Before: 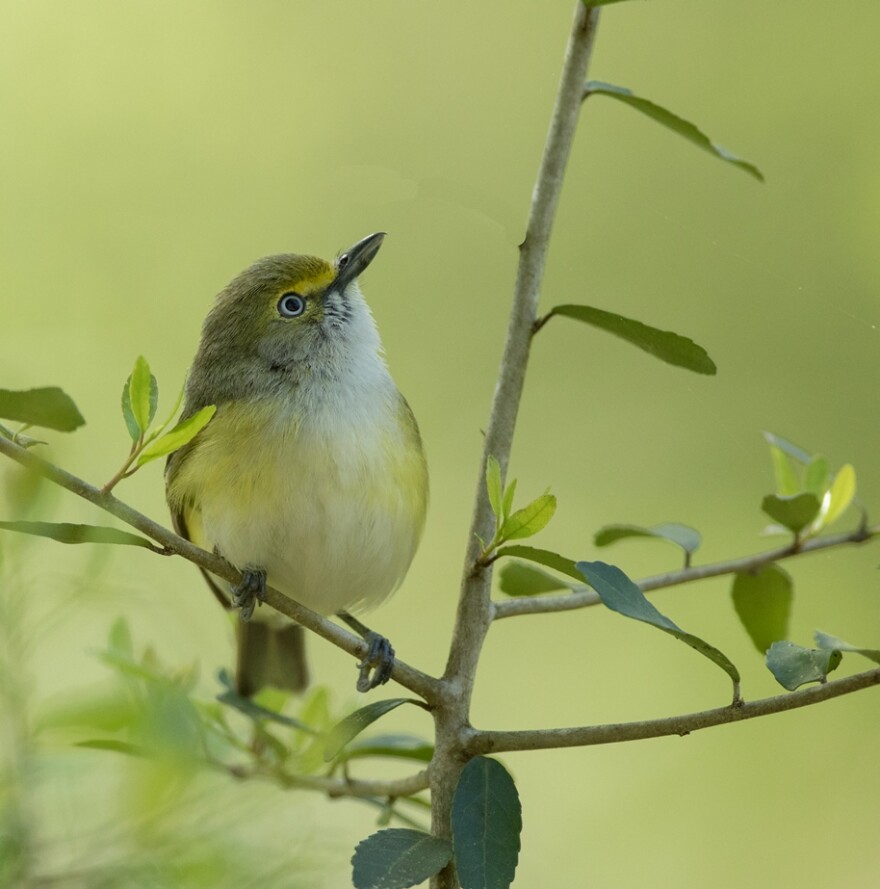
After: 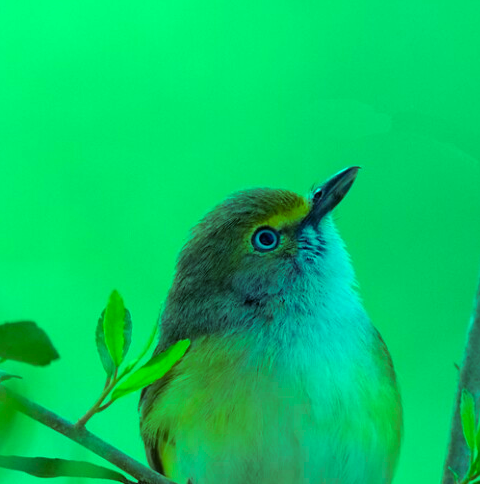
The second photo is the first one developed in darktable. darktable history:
color balance rgb: shadows lift › luminance -28.684%, shadows lift › chroma 14.905%, shadows lift › hue 270.74°, power › luminance -7.754%, power › chroma 1.095%, power › hue 217.88°, highlights gain › luminance 19.758%, highlights gain › chroma 13.08%, highlights gain › hue 174.44°, perceptual saturation grading › global saturation 24.901%
crop and rotate: left 3.041%, top 7.535%, right 42.348%, bottom 38.008%
